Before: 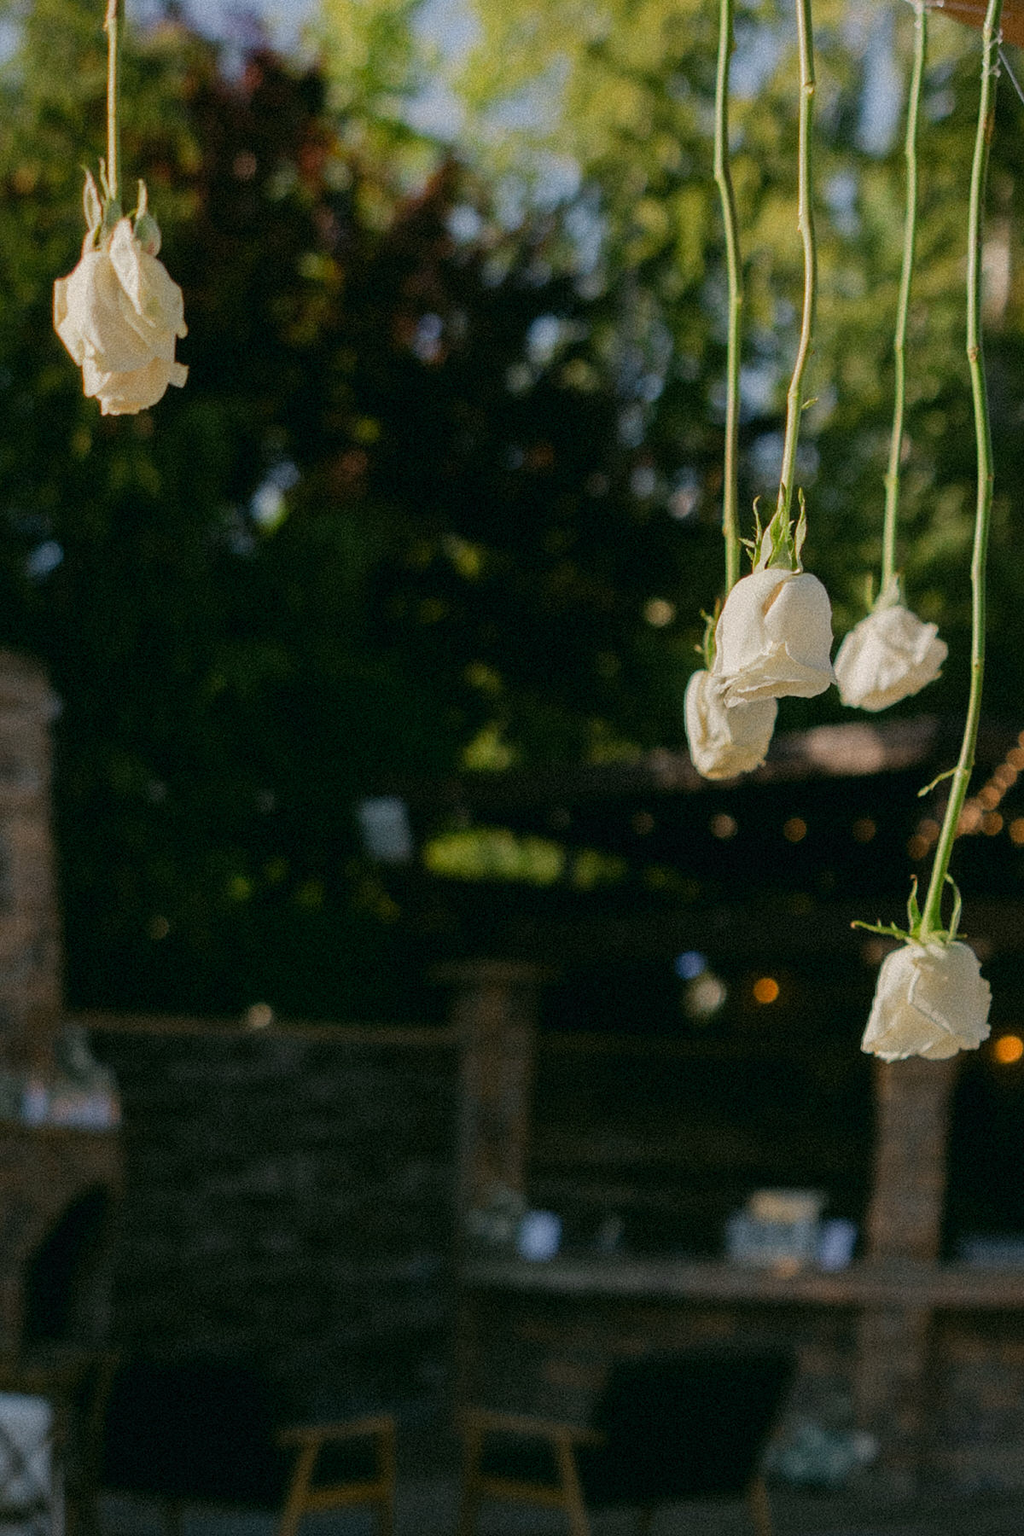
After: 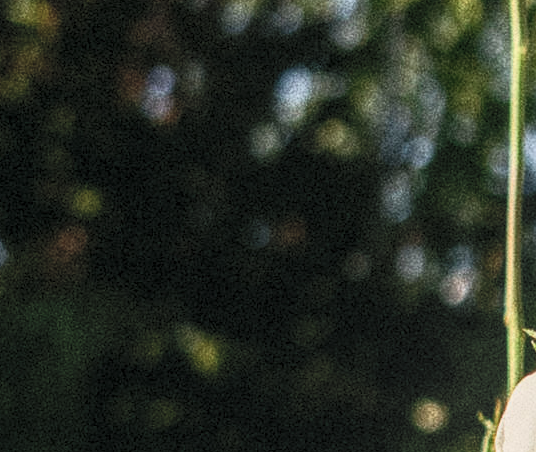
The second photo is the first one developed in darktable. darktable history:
contrast brightness saturation: contrast 0.39, brightness 0.53
local contrast: highlights 74%, shadows 55%, detail 176%, midtone range 0.207
exposure: exposure -0.36 EV, compensate highlight preservation false
tone equalizer: -8 EV -0.417 EV, -7 EV -0.389 EV, -6 EV -0.333 EV, -5 EV -0.222 EV, -3 EV 0.222 EV, -2 EV 0.333 EV, -1 EV 0.389 EV, +0 EV 0.417 EV, edges refinement/feathering 500, mask exposure compensation -1.57 EV, preserve details no
crop: left 28.64%, top 16.832%, right 26.637%, bottom 58.055%
